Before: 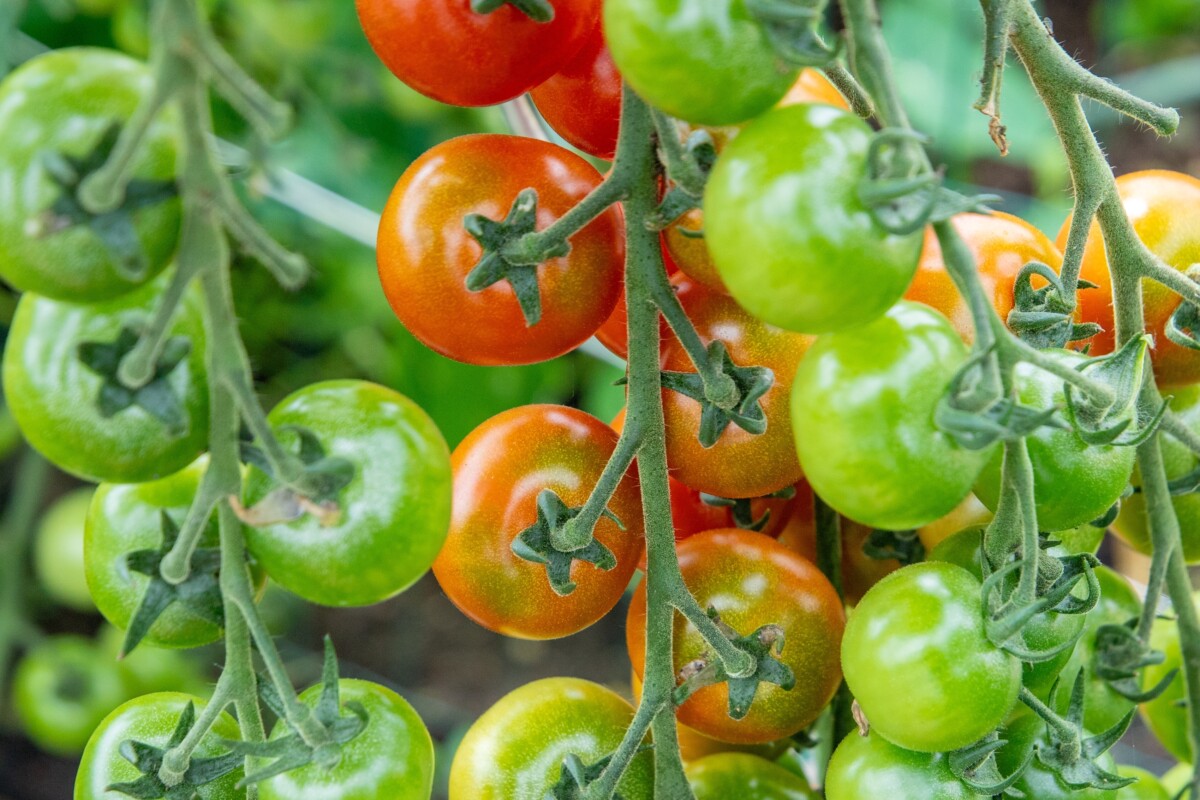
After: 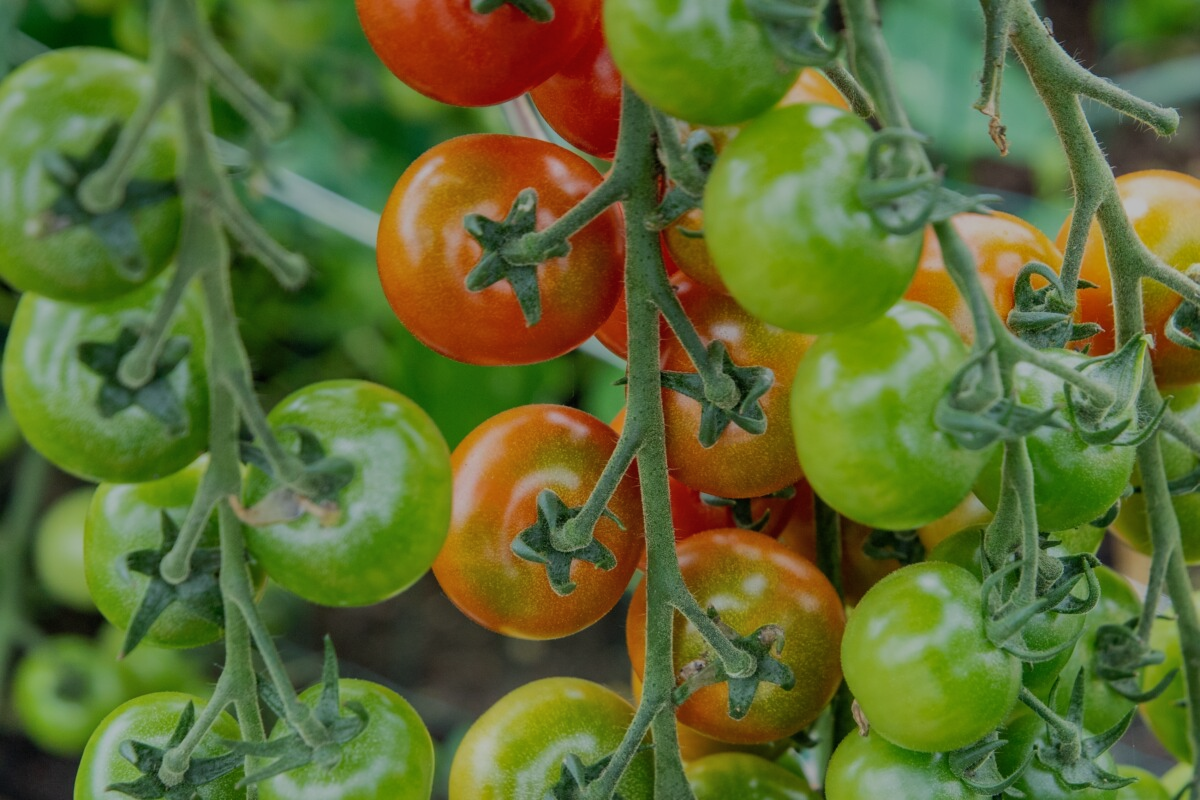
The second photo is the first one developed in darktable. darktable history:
exposure: exposure -0.979 EV, compensate highlight preservation false
shadows and highlights: shadows 58.92, soften with gaussian
